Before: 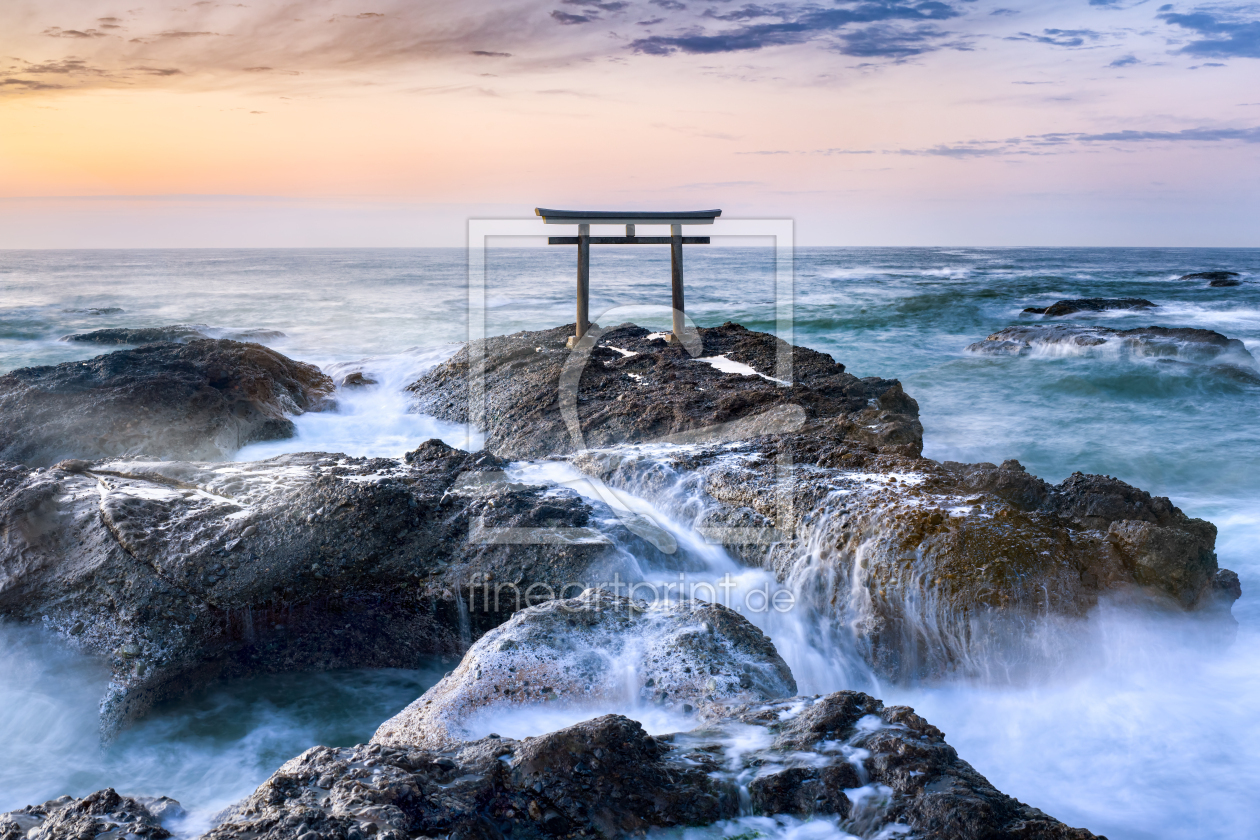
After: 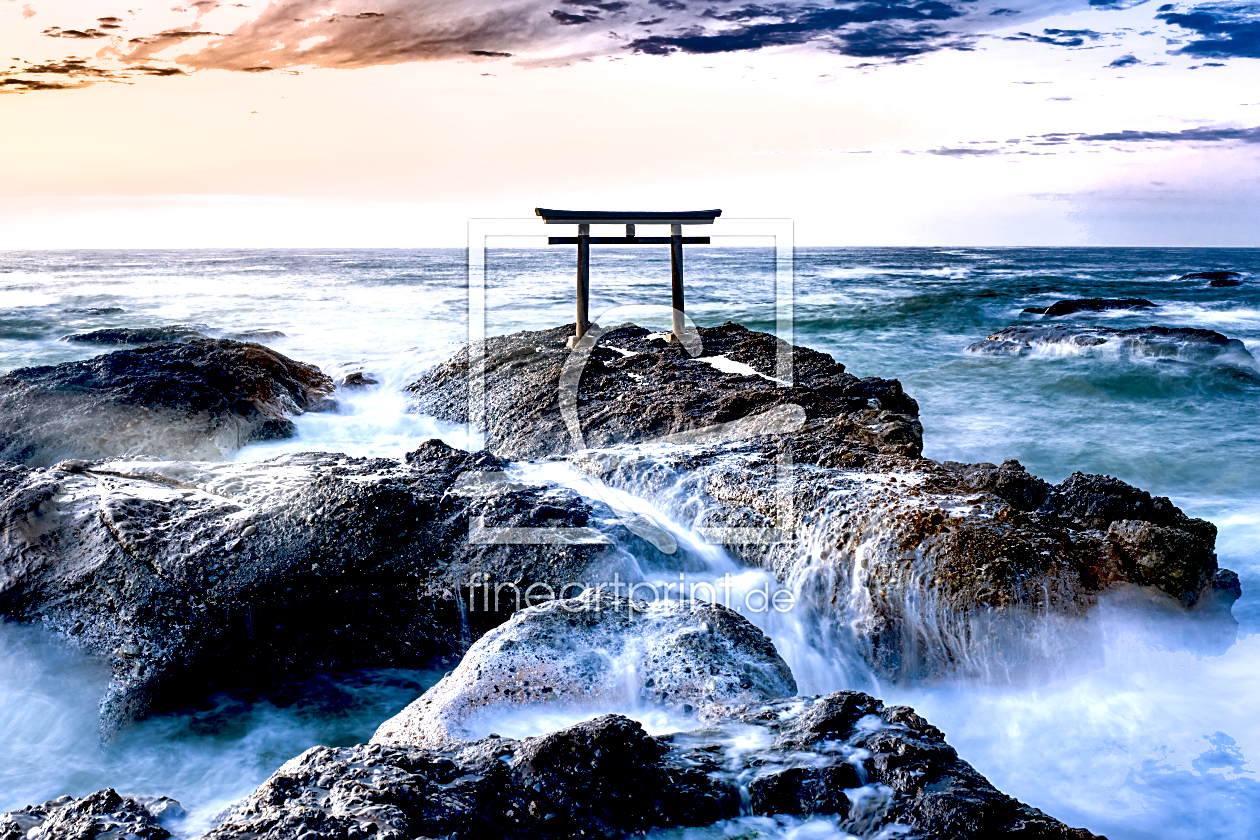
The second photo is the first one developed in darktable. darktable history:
sharpen: on, module defaults
exposure: black level correction 0.034, exposure 0.901 EV, compensate highlight preservation false
shadows and highlights: radius 108.99, shadows 23.38, highlights -58.5, low approximation 0.01, soften with gaussian
color zones: curves: ch0 [(0, 0.5) (0.125, 0.4) (0.25, 0.5) (0.375, 0.4) (0.5, 0.4) (0.625, 0.35) (0.75, 0.35) (0.875, 0.5)]; ch1 [(0, 0.35) (0.125, 0.45) (0.25, 0.35) (0.375, 0.35) (0.5, 0.35) (0.625, 0.35) (0.75, 0.45) (0.875, 0.35)]; ch2 [(0, 0.6) (0.125, 0.5) (0.25, 0.5) (0.375, 0.6) (0.5, 0.6) (0.625, 0.5) (0.75, 0.5) (0.875, 0.5)]
